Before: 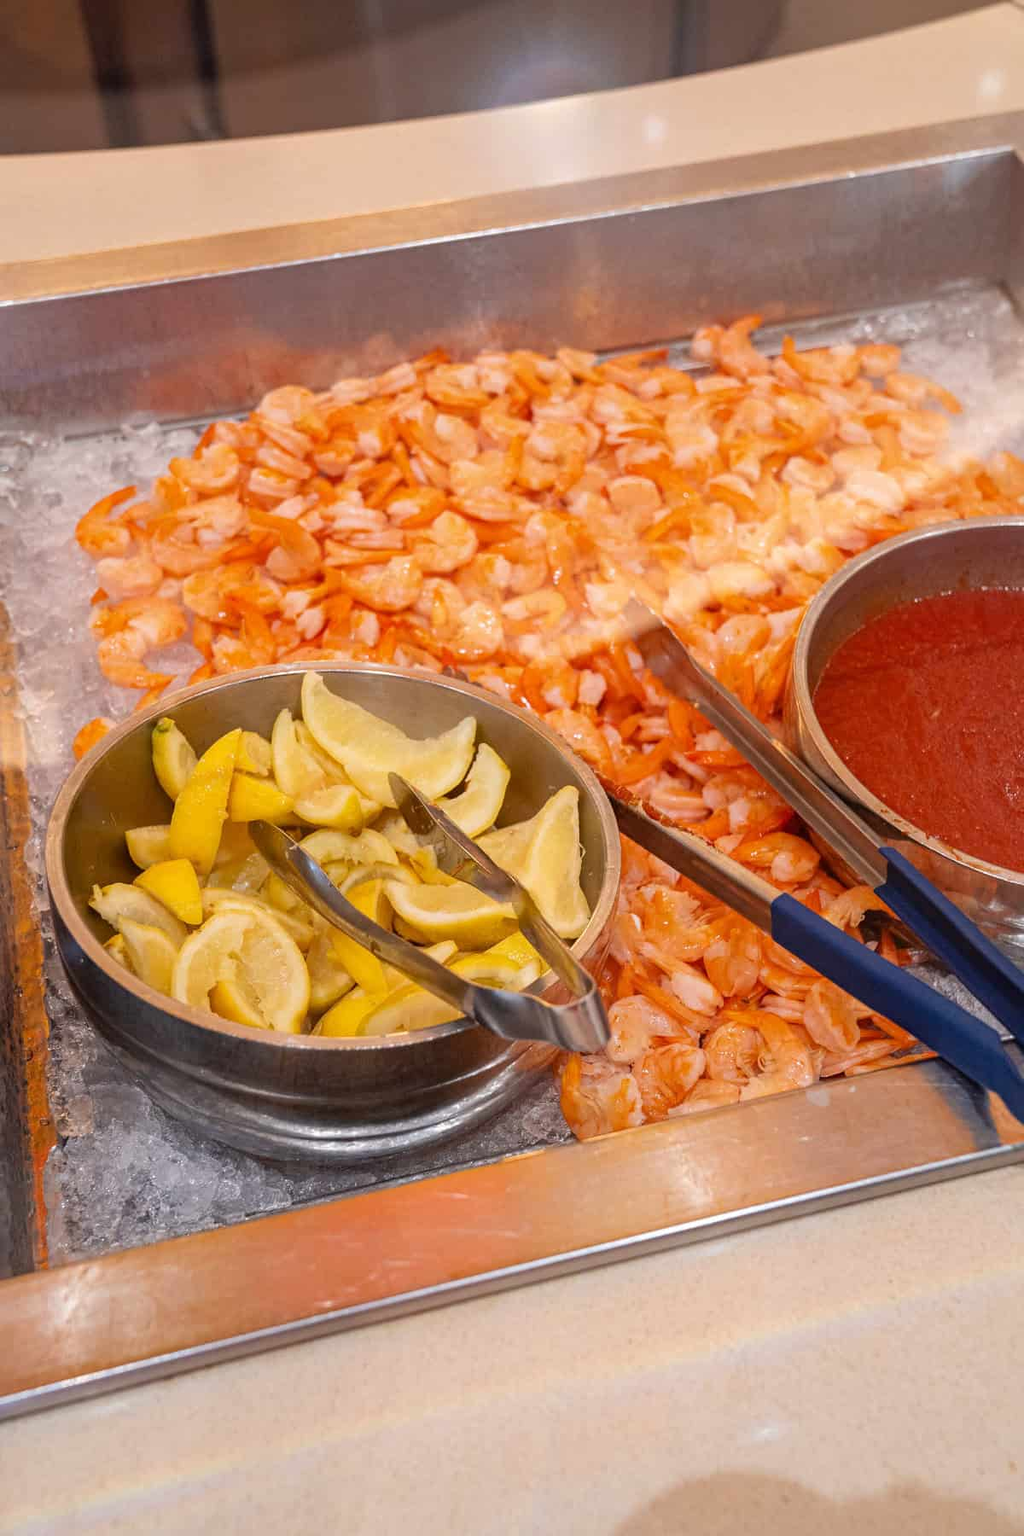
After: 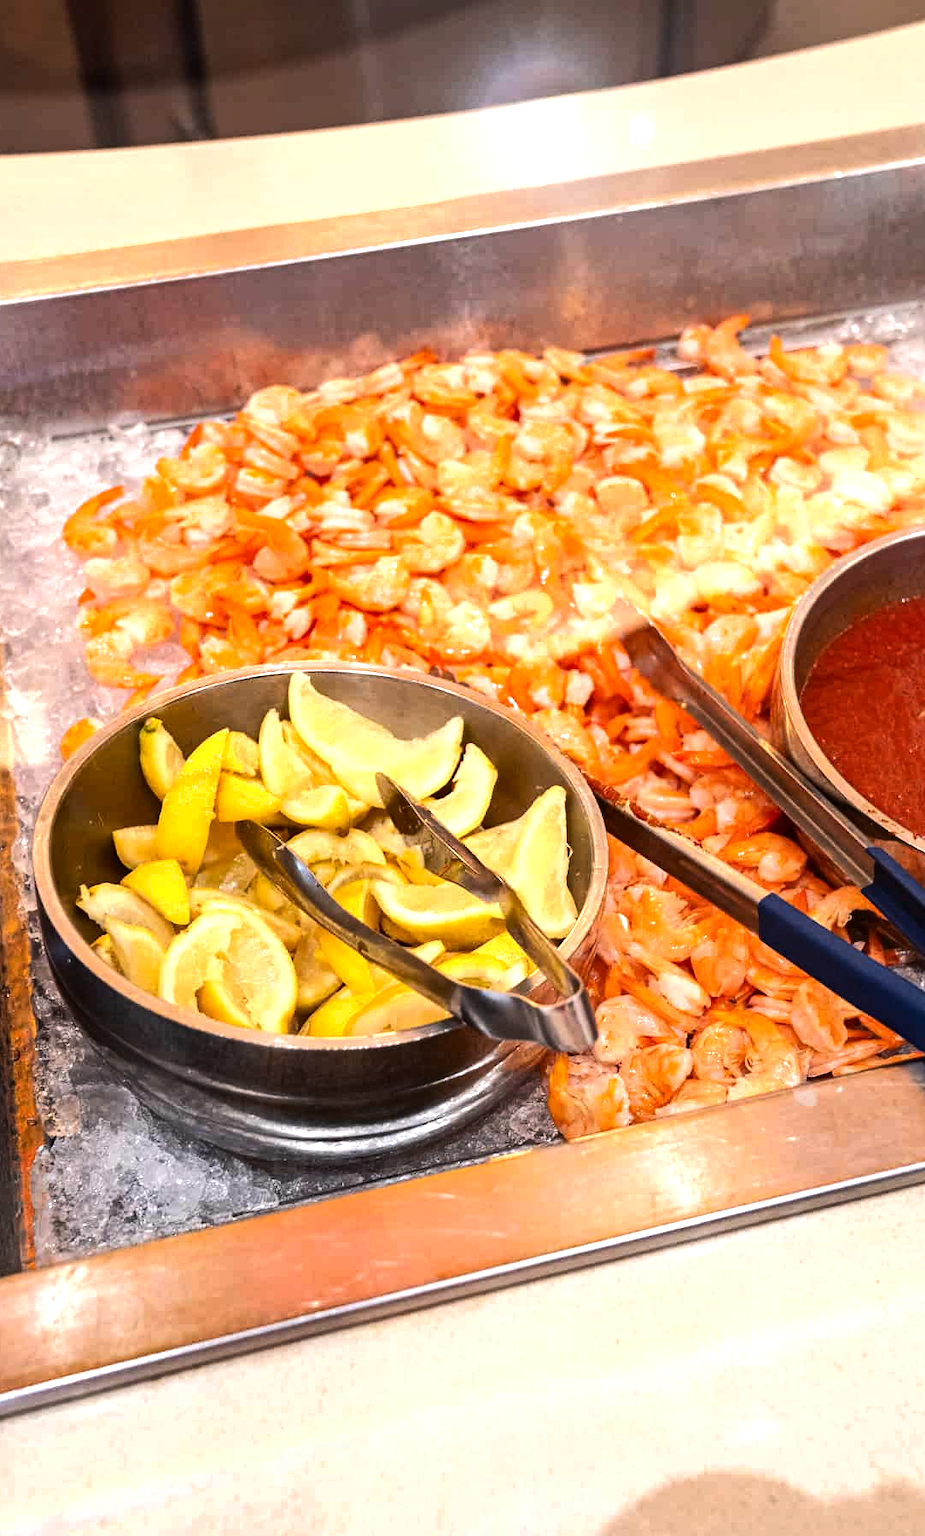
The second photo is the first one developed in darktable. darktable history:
shadows and highlights: radius 125.1, shadows 30.47, highlights -30.89, low approximation 0.01, soften with gaussian
crop and rotate: left 1.29%, right 8.257%
tone curve: curves: ch0 [(0, 0) (0.003, 0.014) (0.011, 0.014) (0.025, 0.022) (0.044, 0.041) (0.069, 0.063) (0.1, 0.086) (0.136, 0.118) (0.177, 0.161) (0.224, 0.211) (0.277, 0.262) (0.335, 0.323) (0.399, 0.384) (0.468, 0.459) (0.543, 0.54) (0.623, 0.624) (0.709, 0.711) (0.801, 0.796) (0.898, 0.879) (1, 1)], color space Lab, independent channels, preserve colors none
tone equalizer: -8 EV -1.05 EV, -7 EV -0.988 EV, -6 EV -0.836 EV, -5 EV -0.545 EV, -3 EV 0.584 EV, -2 EV 0.869 EV, -1 EV 0.988 EV, +0 EV 1.07 EV, edges refinement/feathering 500, mask exposure compensation -1.57 EV, preserve details no
